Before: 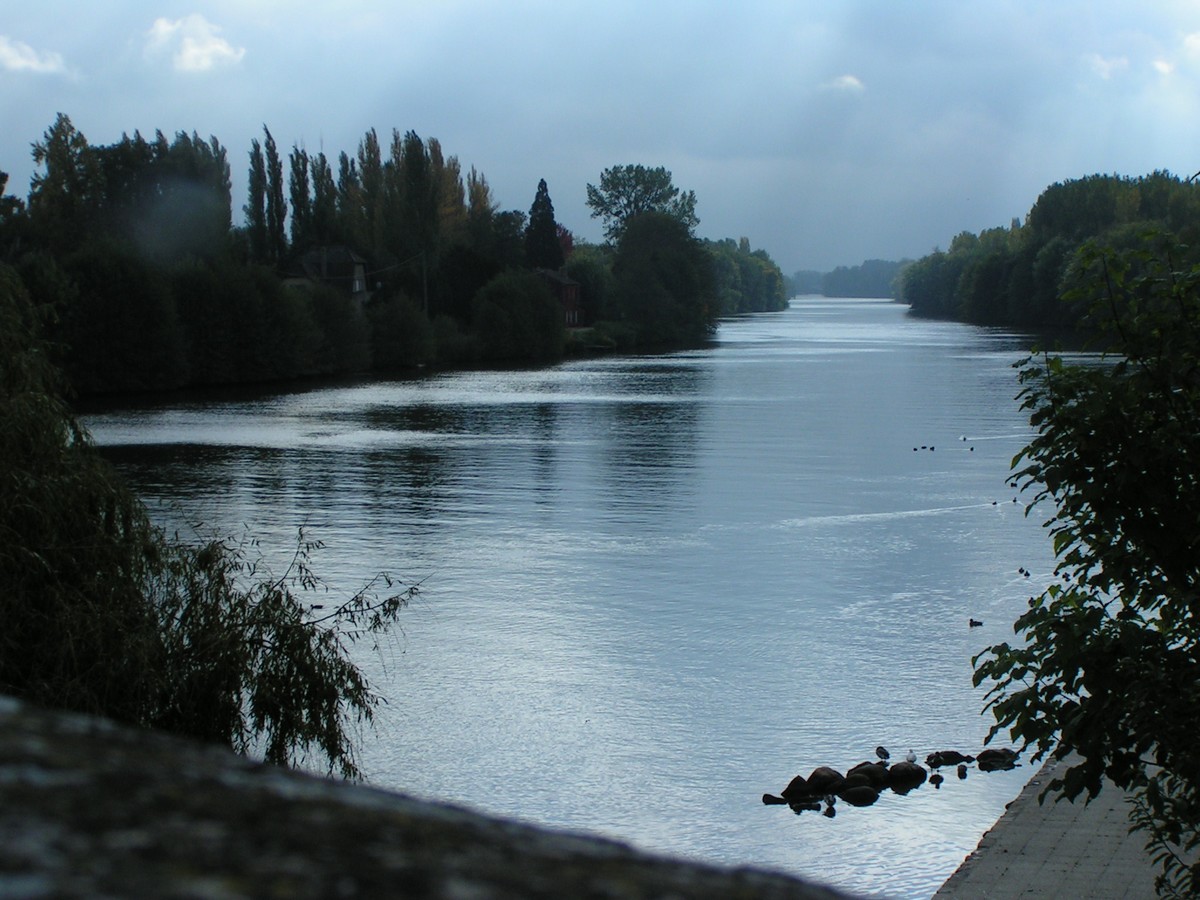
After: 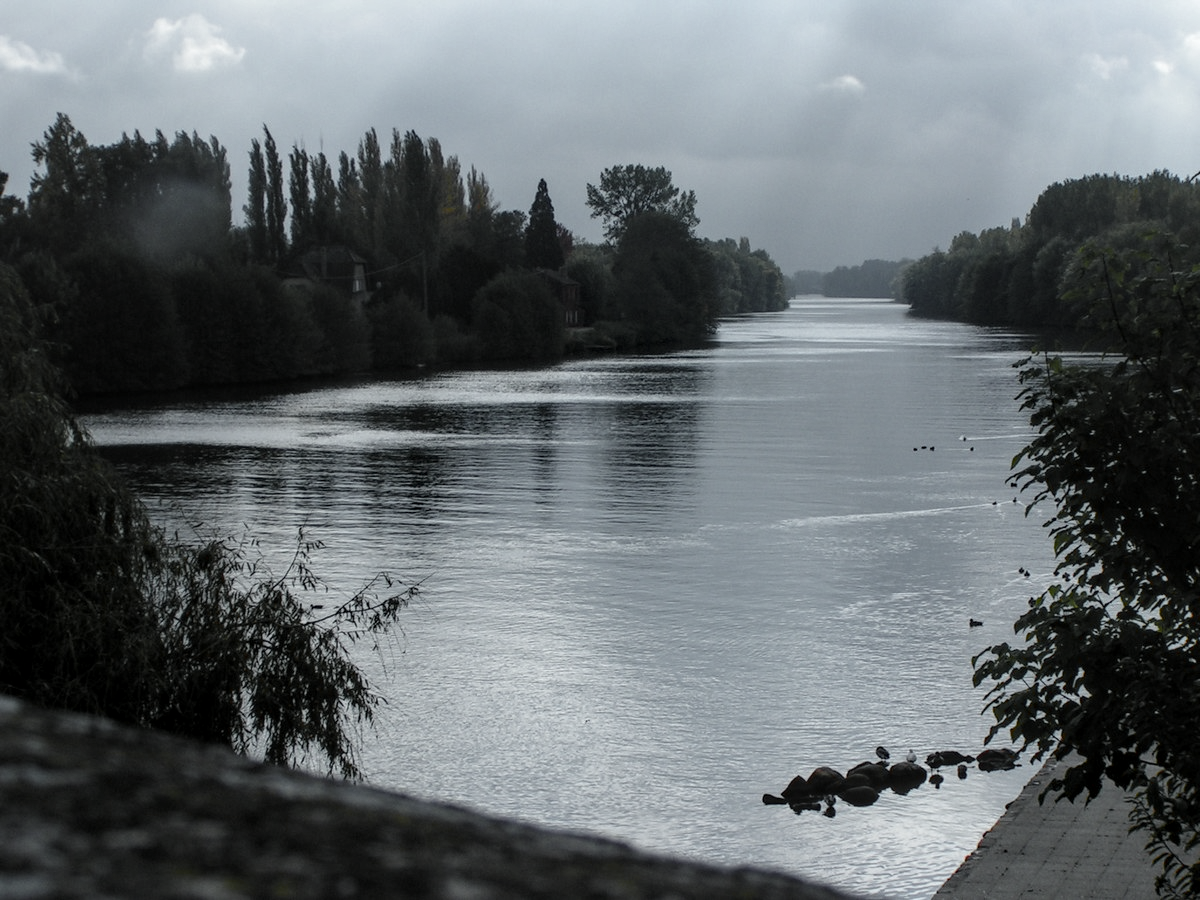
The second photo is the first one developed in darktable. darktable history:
local contrast: detail 130%
color balance rgb: linear chroma grading › global chroma 15%, perceptual saturation grading › global saturation 30%
color zones: curves: ch0 [(0.004, 0.388) (0.125, 0.392) (0.25, 0.404) (0.375, 0.5) (0.5, 0.5) (0.625, 0.5) (0.75, 0.5) (0.875, 0.5)]; ch1 [(0, 0.5) (0.125, 0.5) (0.25, 0.5) (0.375, 0.124) (0.524, 0.124) (0.645, 0.128) (0.789, 0.132) (0.914, 0.096) (0.998, 0.068)]
